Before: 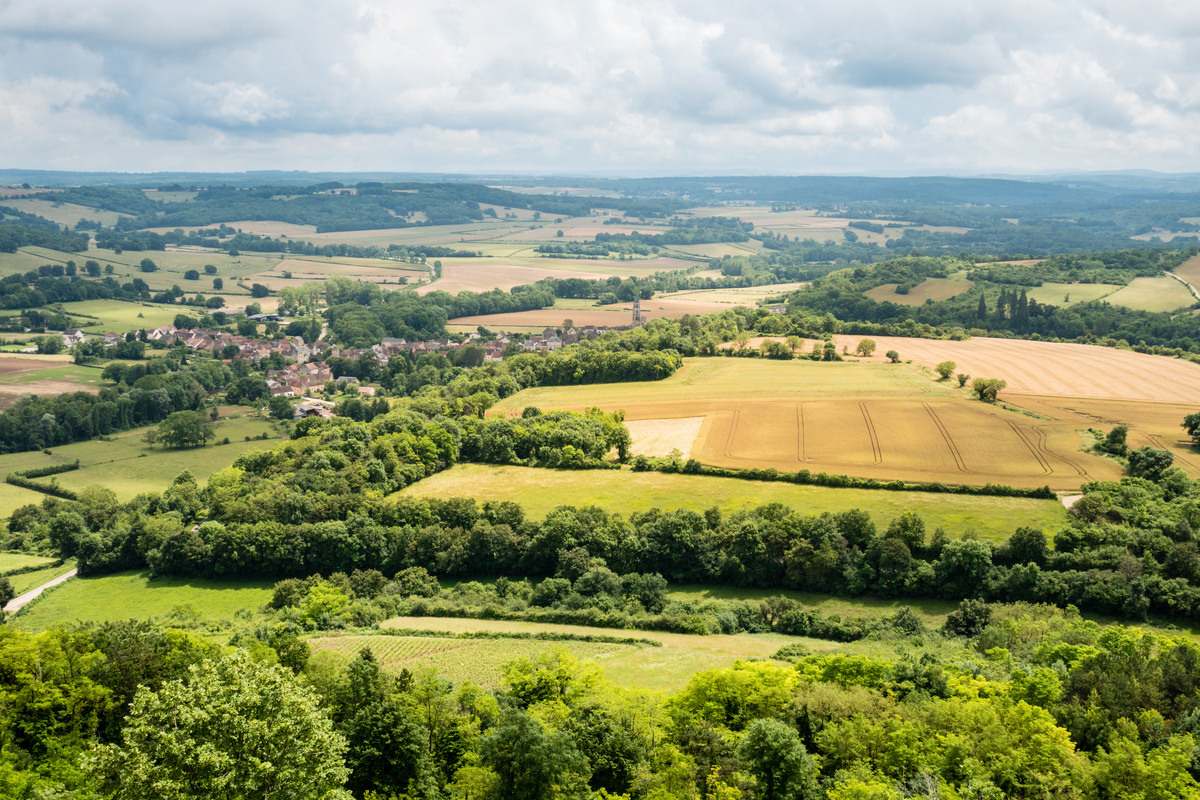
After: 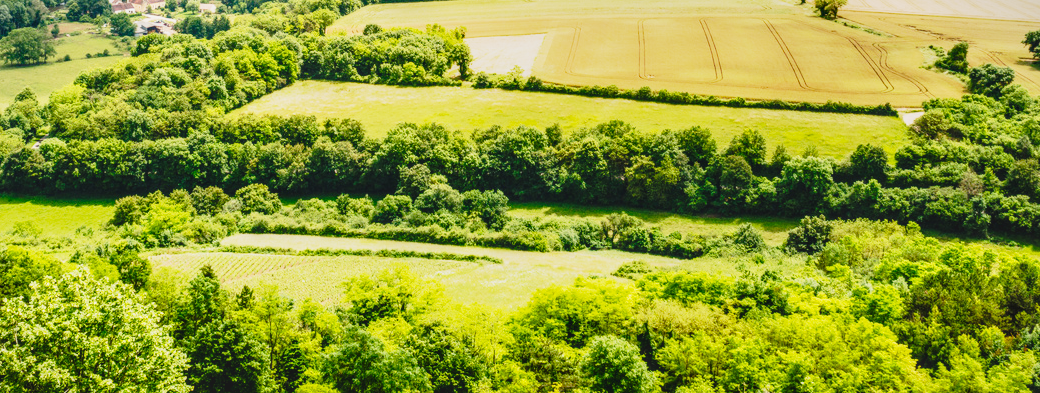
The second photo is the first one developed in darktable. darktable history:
contrast brightness saturation: contrast -0.184, saturation 0.185
local contrast: detail 130%
shadows and highlights: low approximation 0.01, soften with gaussian
base curve: curves: ch0 [(0, 0) (0.028, 0.03) (0.121, 0.232) (0.46, 0.748) (0.859, 0.968) (1, 1)], preserve colors none
exposure: black level correction 0.001, exposure 0.5 EV, compensate highlight preservation false
crop and rotate: left 13.262%, top 47.936%, bottom 2.852%
vignetting: fall-off start 98.11%, fall-off radius 100.92%, width/height ratio 1.426
